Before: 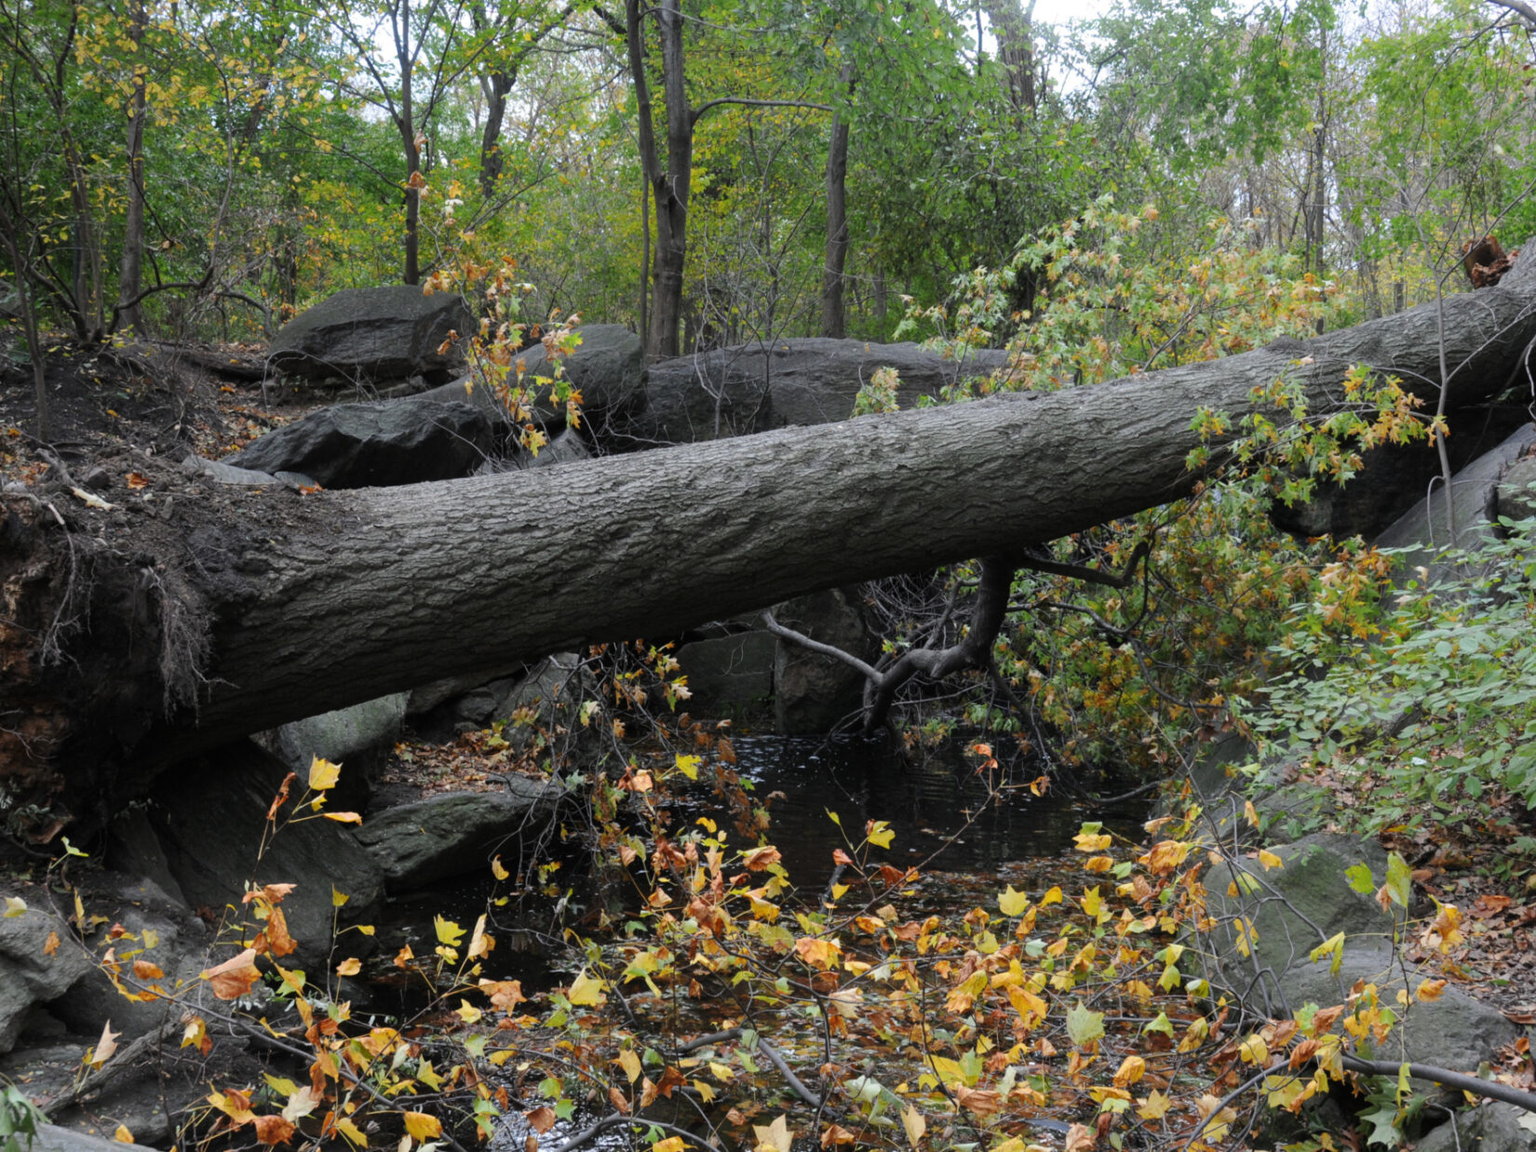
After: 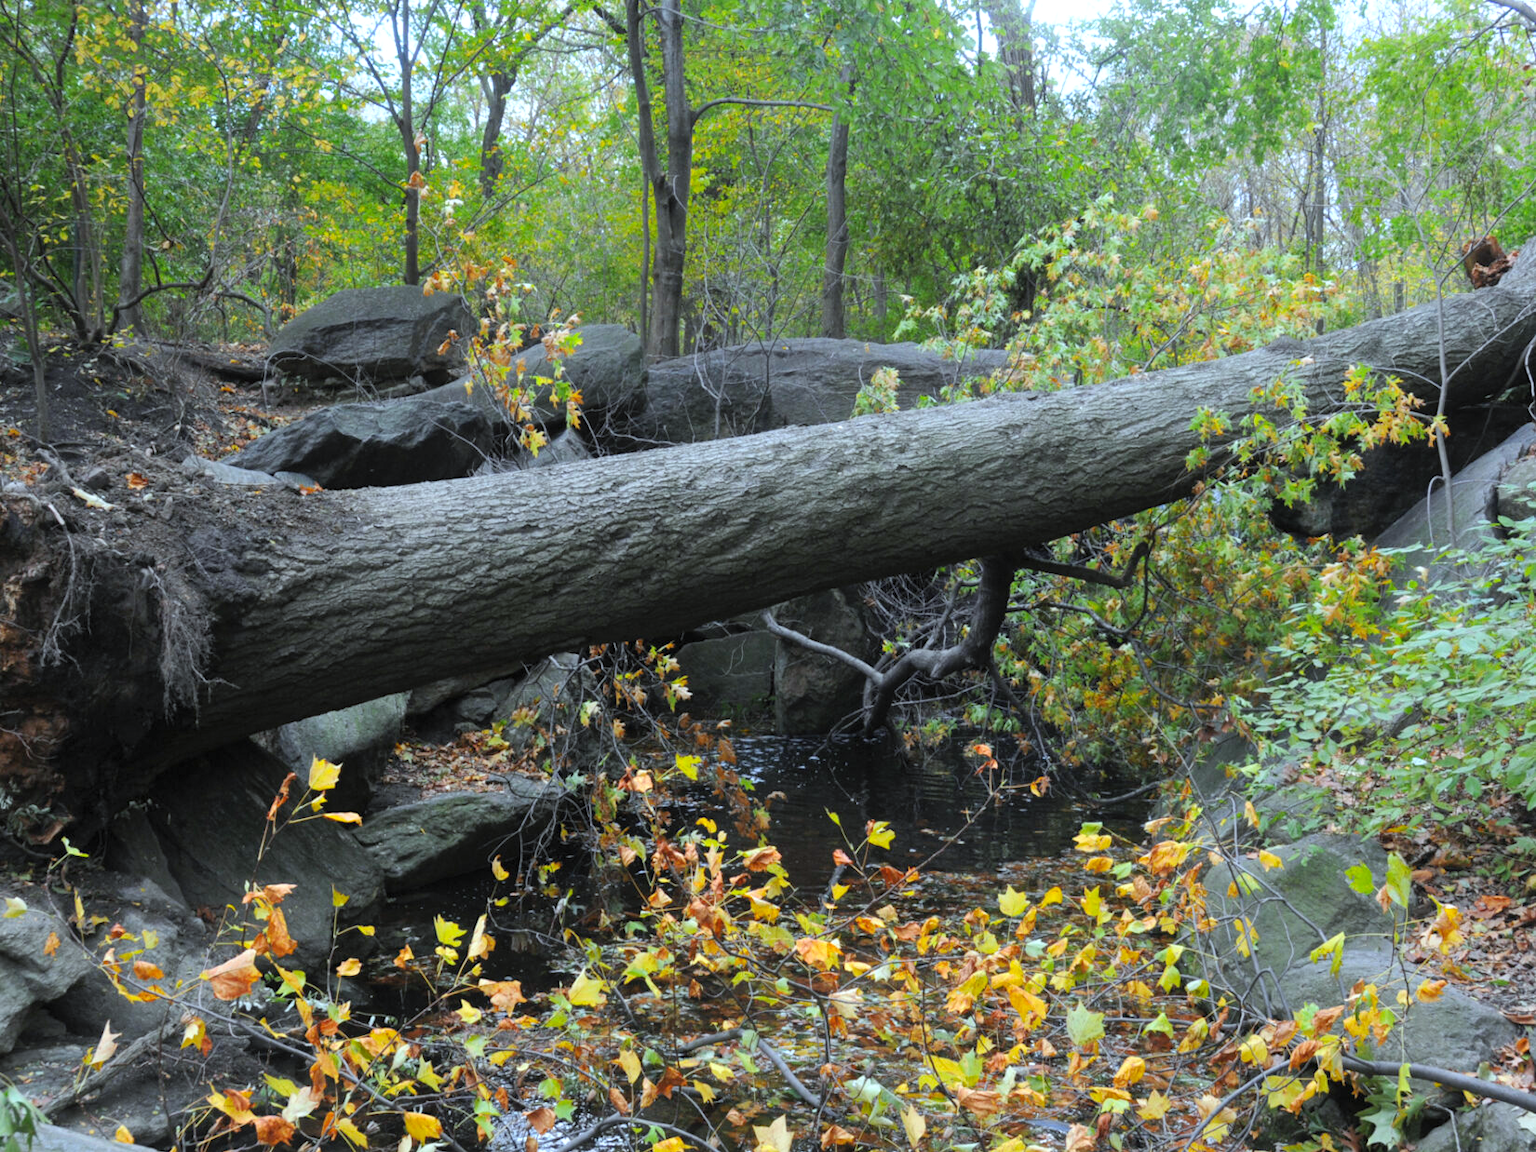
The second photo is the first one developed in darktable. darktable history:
white balance: red 0.925, blue 1.046
contrast brightness saturation: brightness 0.09, saturation 0.19
color balance rgb: global vibrance 10%
exposure: exposure 0.375 EV, compensate highlight preservation false
